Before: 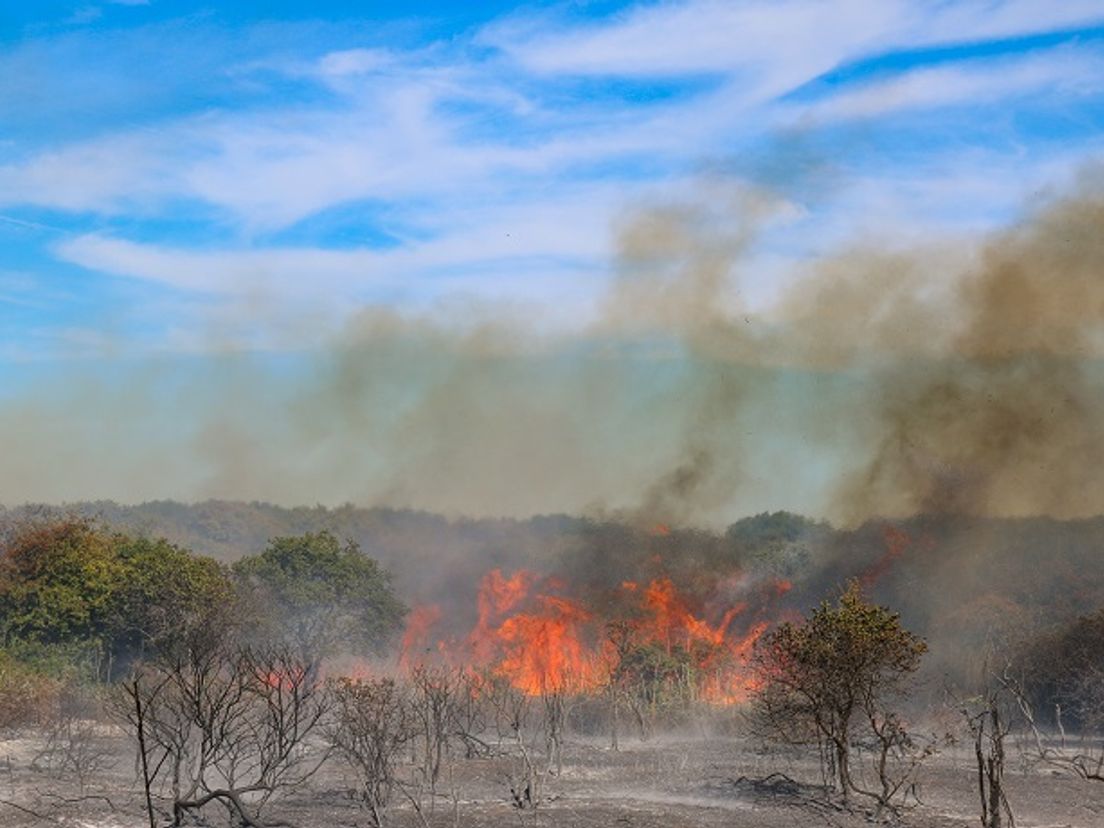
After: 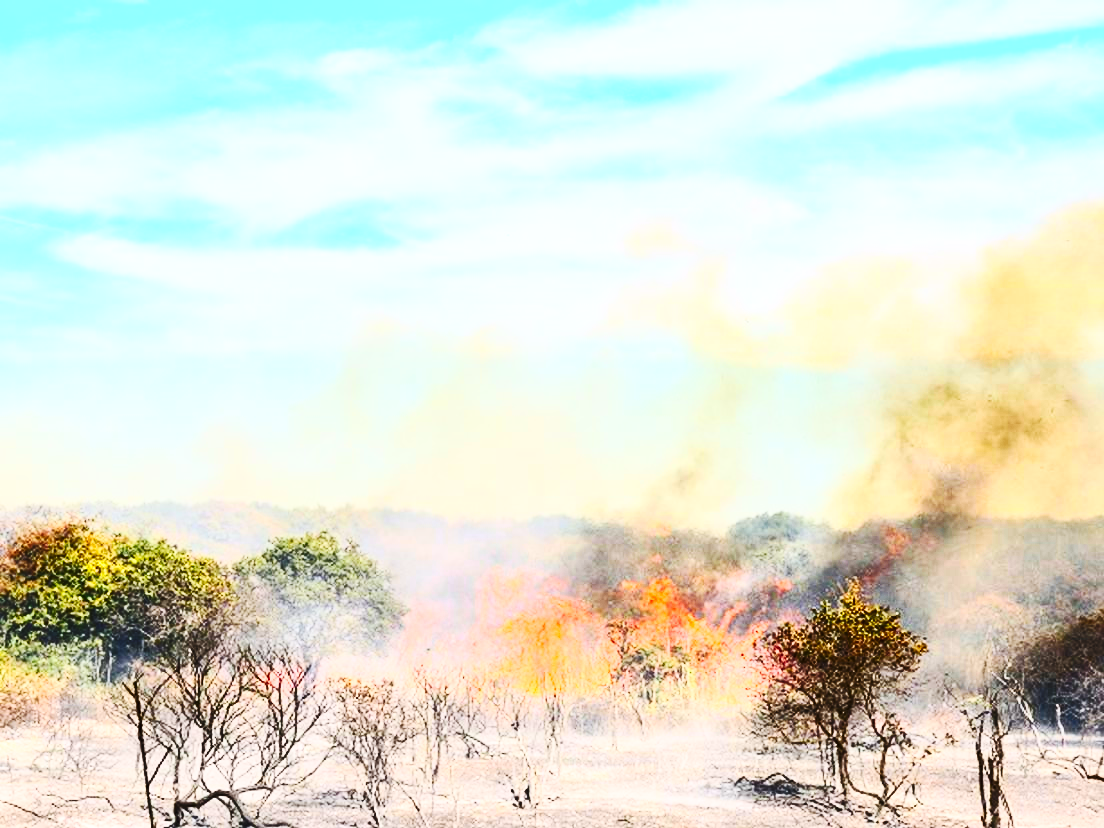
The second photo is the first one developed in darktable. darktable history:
contrast brightness saturation: contrast 0.623, brightness 0.334, saturation 0.136
color zones: curves: ch0 [(0.224, 0.526) (0.75, 0.5)]; ch1 [(0.055, 0.526) (0.224, 0.761) (0.377, 0.526) (0.75, 0.5)]
base curve: curves: ch0 [(0, 0) (0.032, 0.037) (0.105, 0.228) (0.435, 0.76) (0.856, 0.983) (1, 1)], preserve colors none
